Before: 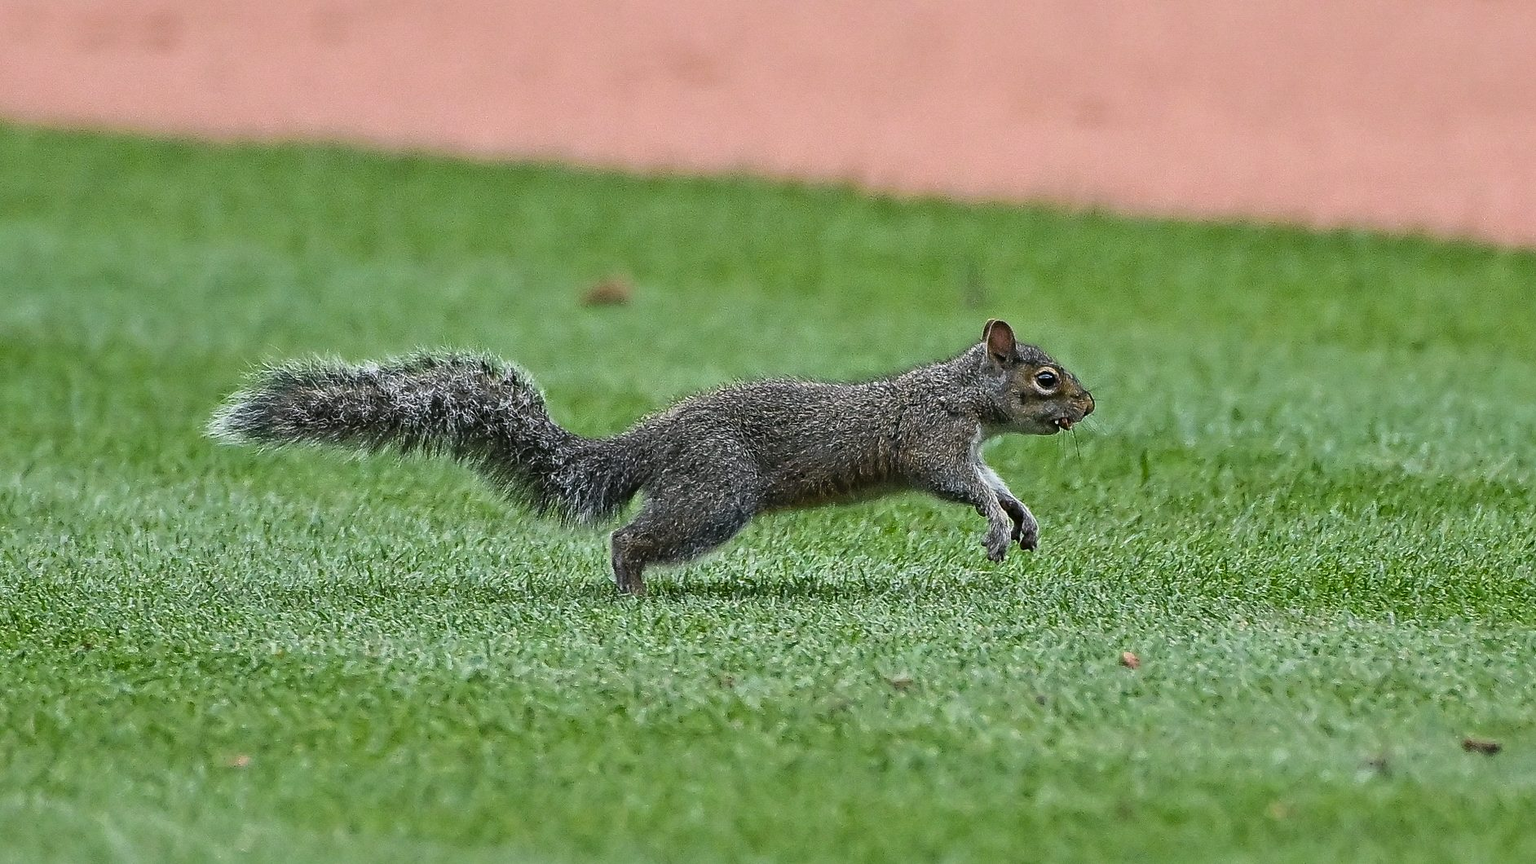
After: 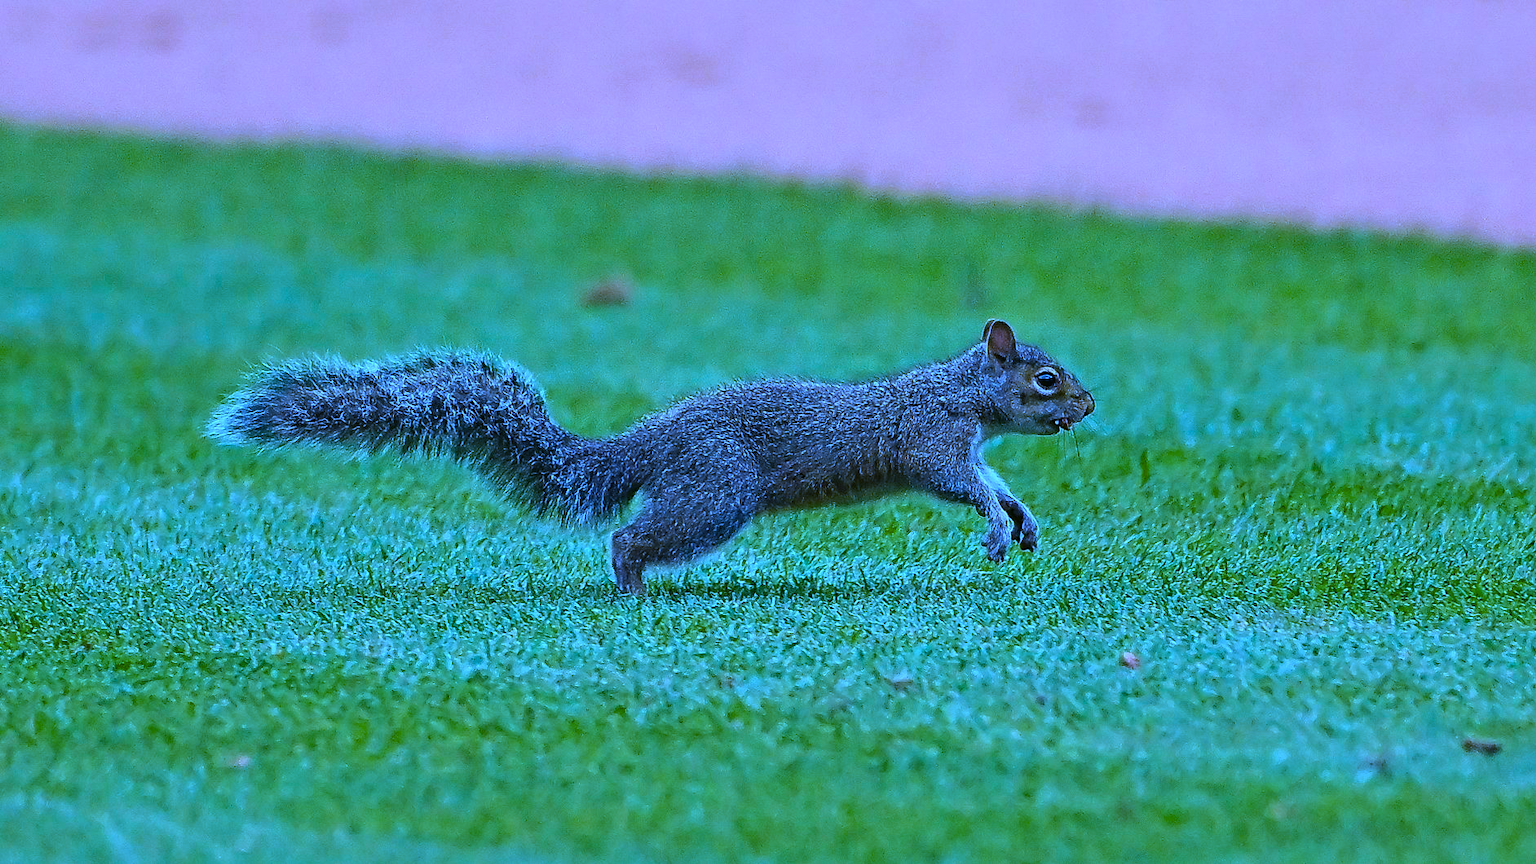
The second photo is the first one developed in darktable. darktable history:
color balance rgb: linear chroma grading › global chroma 13.3%, global vibrance 41.49%
white balance: red 0.766, blue 1.537
